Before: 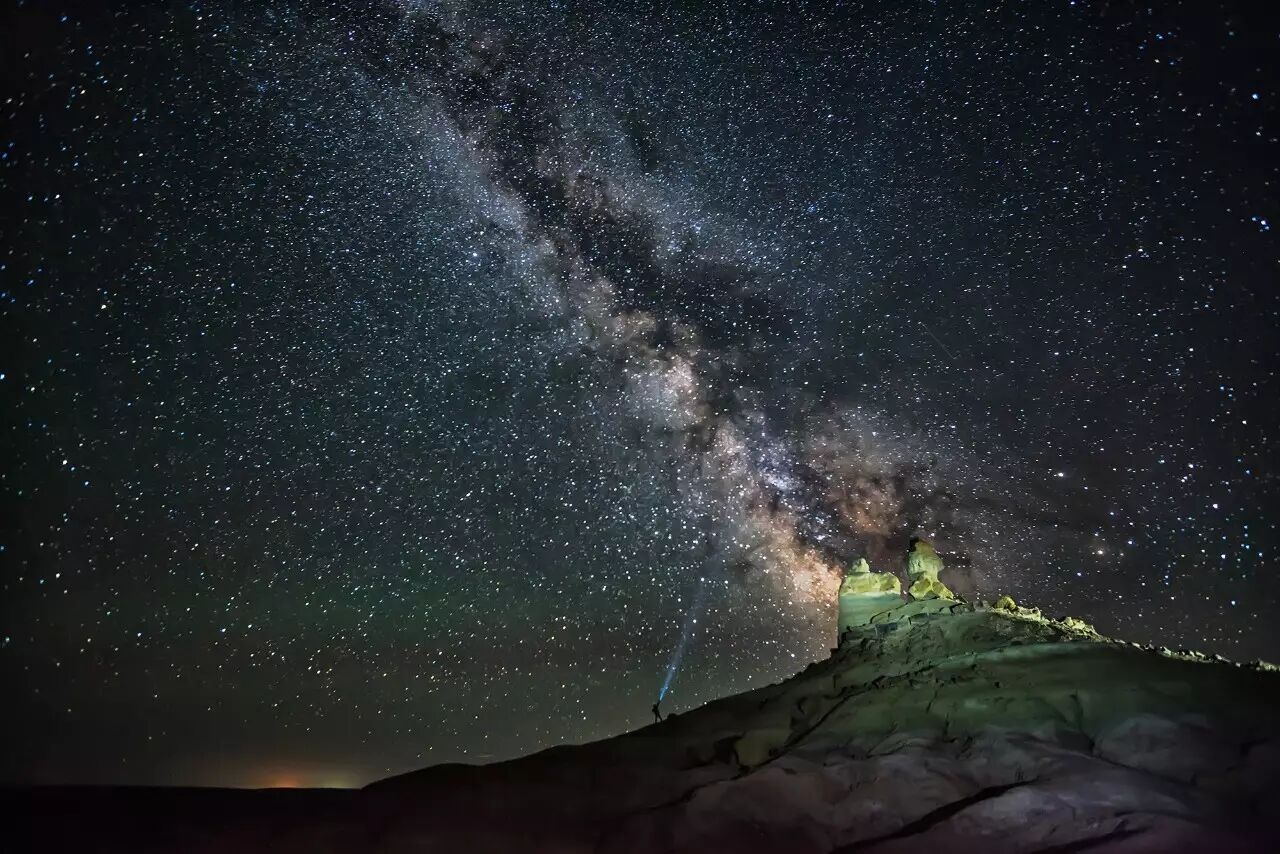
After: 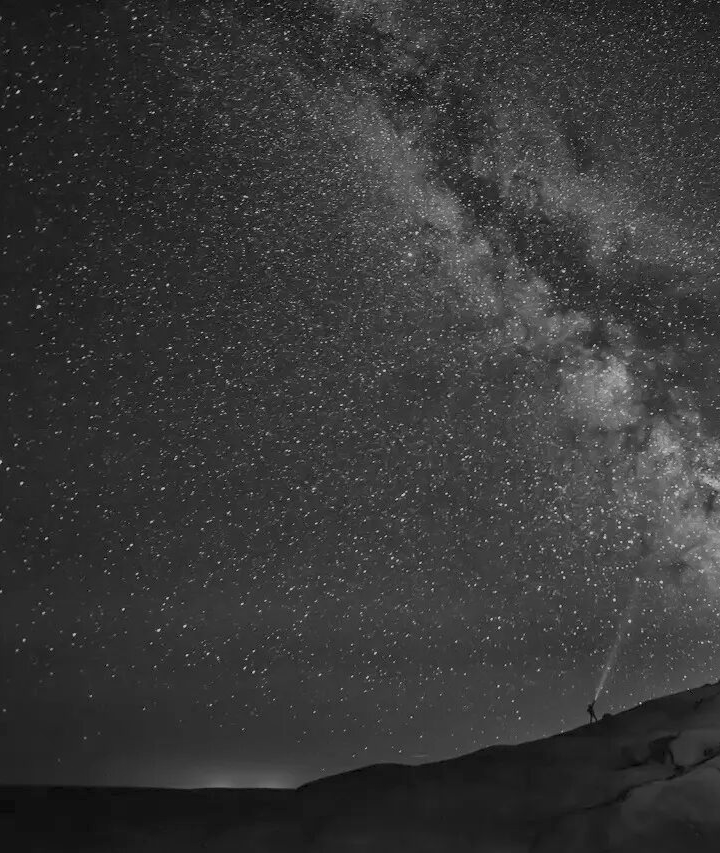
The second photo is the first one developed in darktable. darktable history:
crop: left 5.114%, right 38.589%
color balance rgb: contrast -30%
monochrome: a 14.95, b -89.96
exposure: compensate highlight preservation false
